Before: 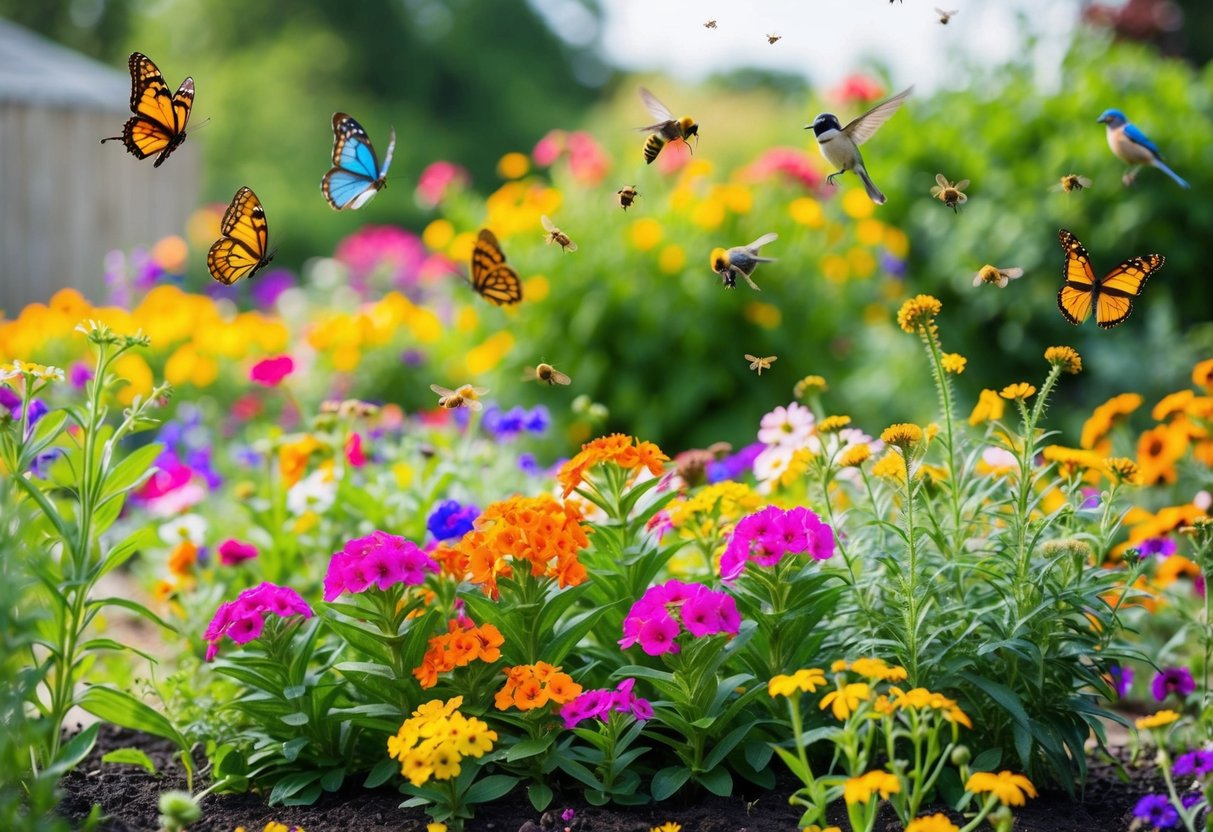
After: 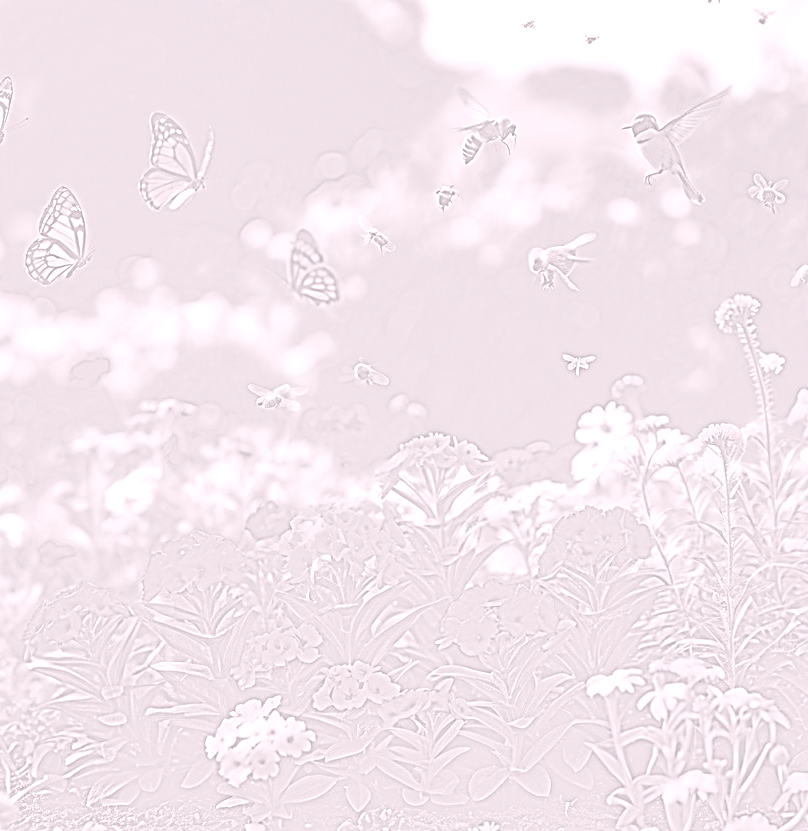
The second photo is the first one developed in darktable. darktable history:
highpass: sharpness 5.84%, contrast boost 8.44%
exposure: black level correction -0.002, exposure 1.35 EV, compensate highlight preservation false
crop and rotate: left 15.055%, right 18.278%
sharpen: on, module defaults
color correction: highlights a* 10.32, highlights b* 14.66, shadows a* -9.59, shadows b* -15.02
local contrast: highlights 60%, shadows 60%, detail 160%
colorize: hue 25.2°, saturation 83%, source mix 82%, lightness 79%, version 1
